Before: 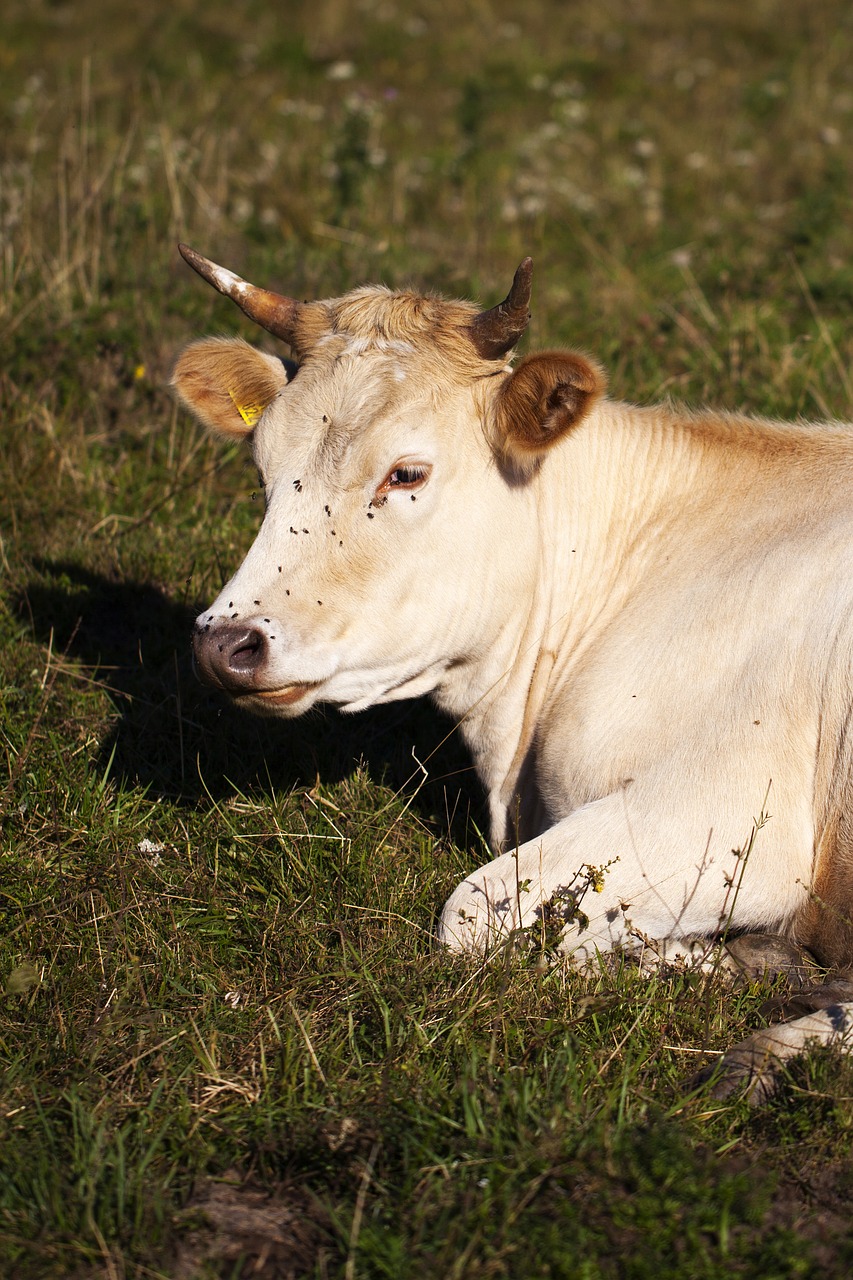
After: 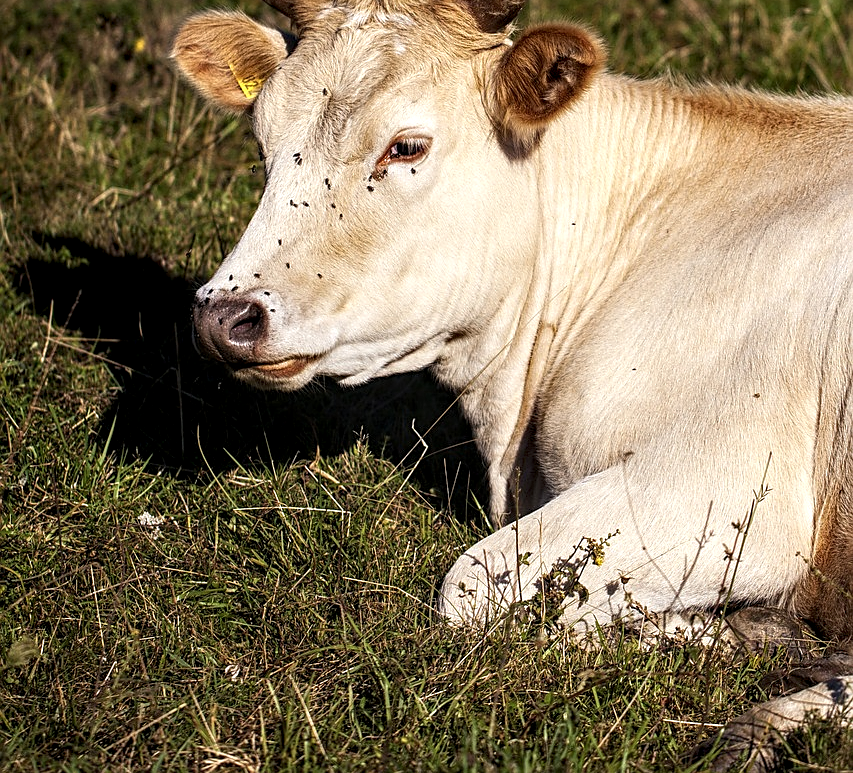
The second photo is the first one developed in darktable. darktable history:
sharpen: on, module defaults
crop and rotate: top 25.552%, bottom 14.008%
local contrast: detail 160%
